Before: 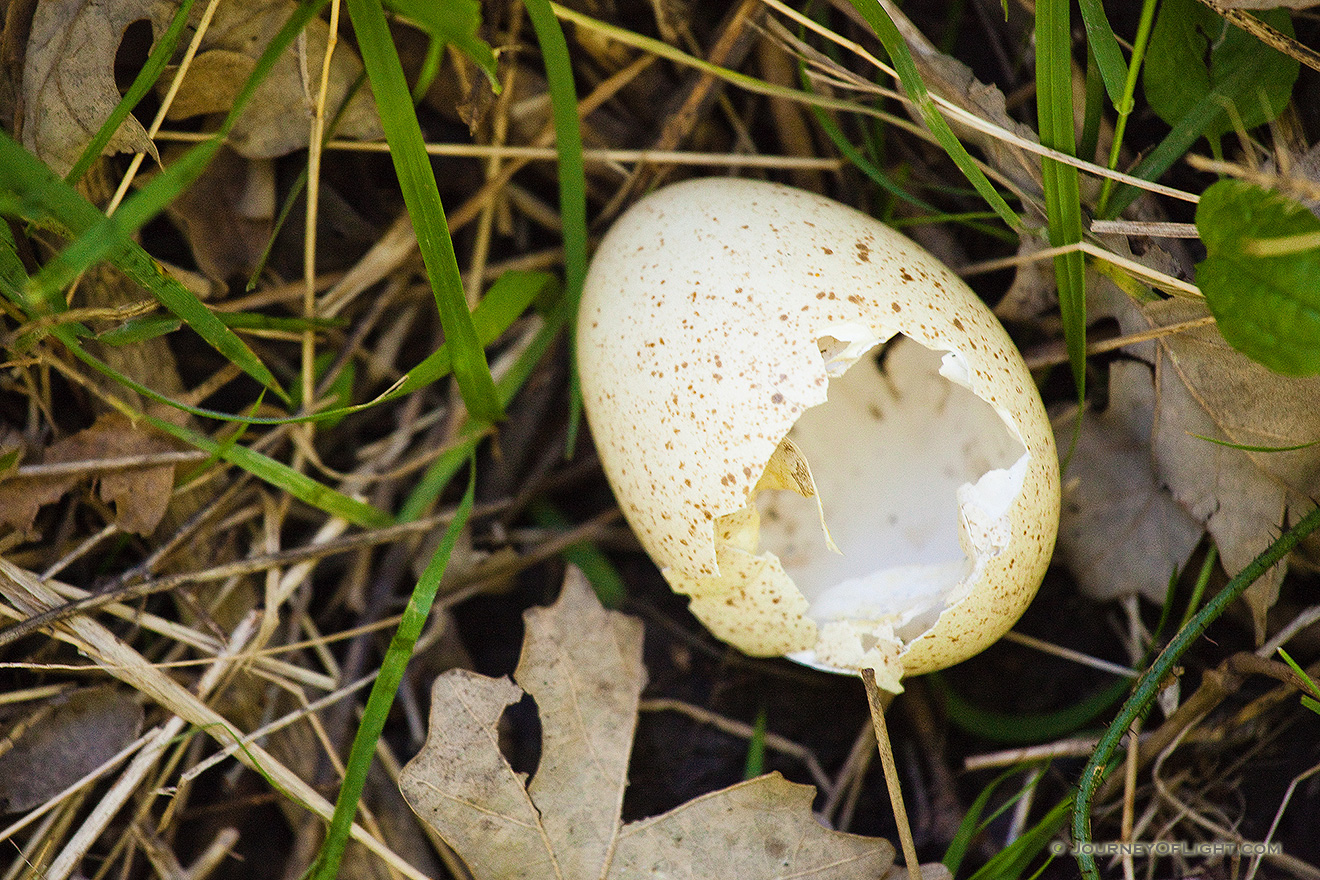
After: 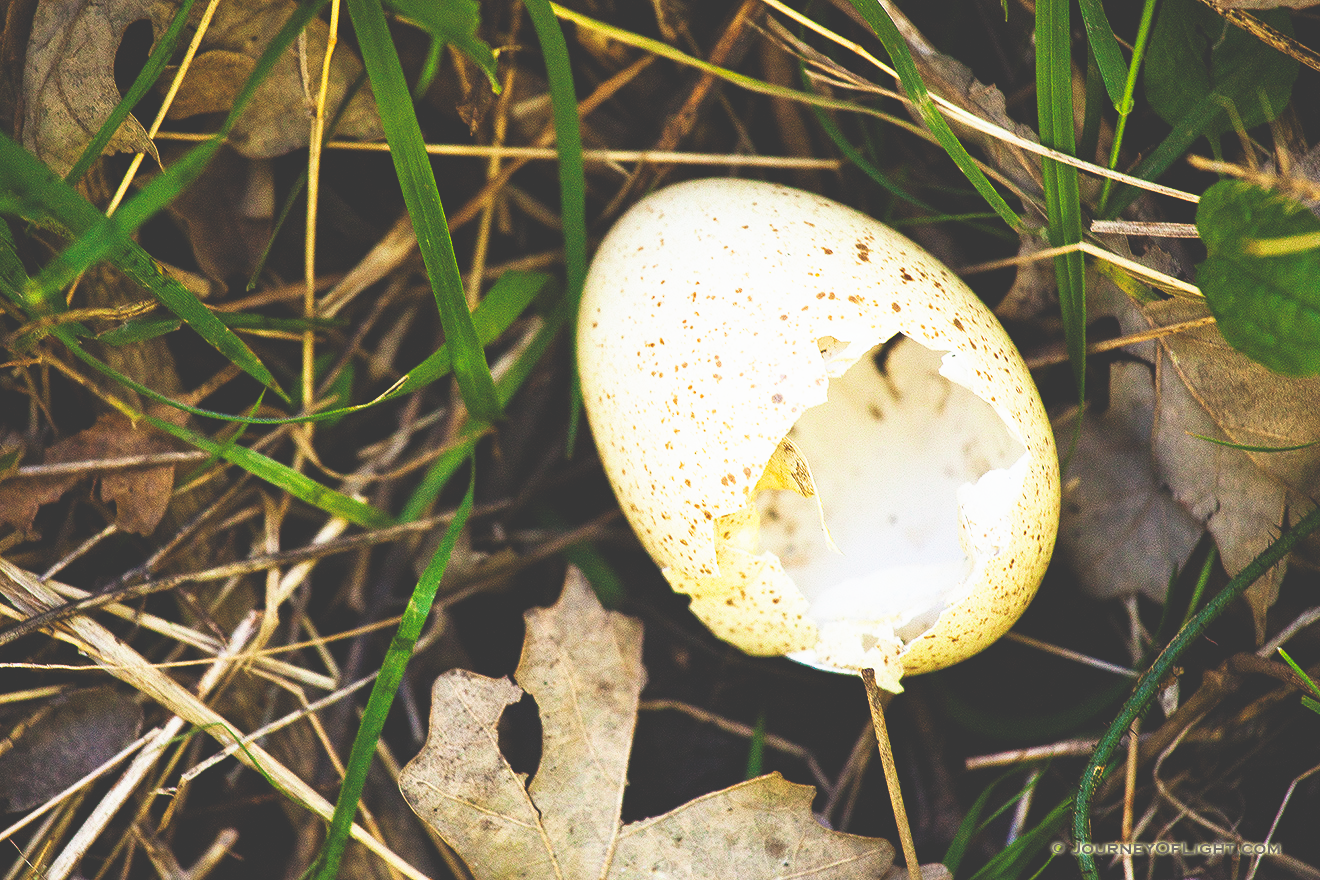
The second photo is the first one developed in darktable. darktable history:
base curve: curves: ch0 [(0, 0.036) (0.007, 0.037) (0.604, 0.887) (1, 1)], preserve colors none
white balance: emerald 1
